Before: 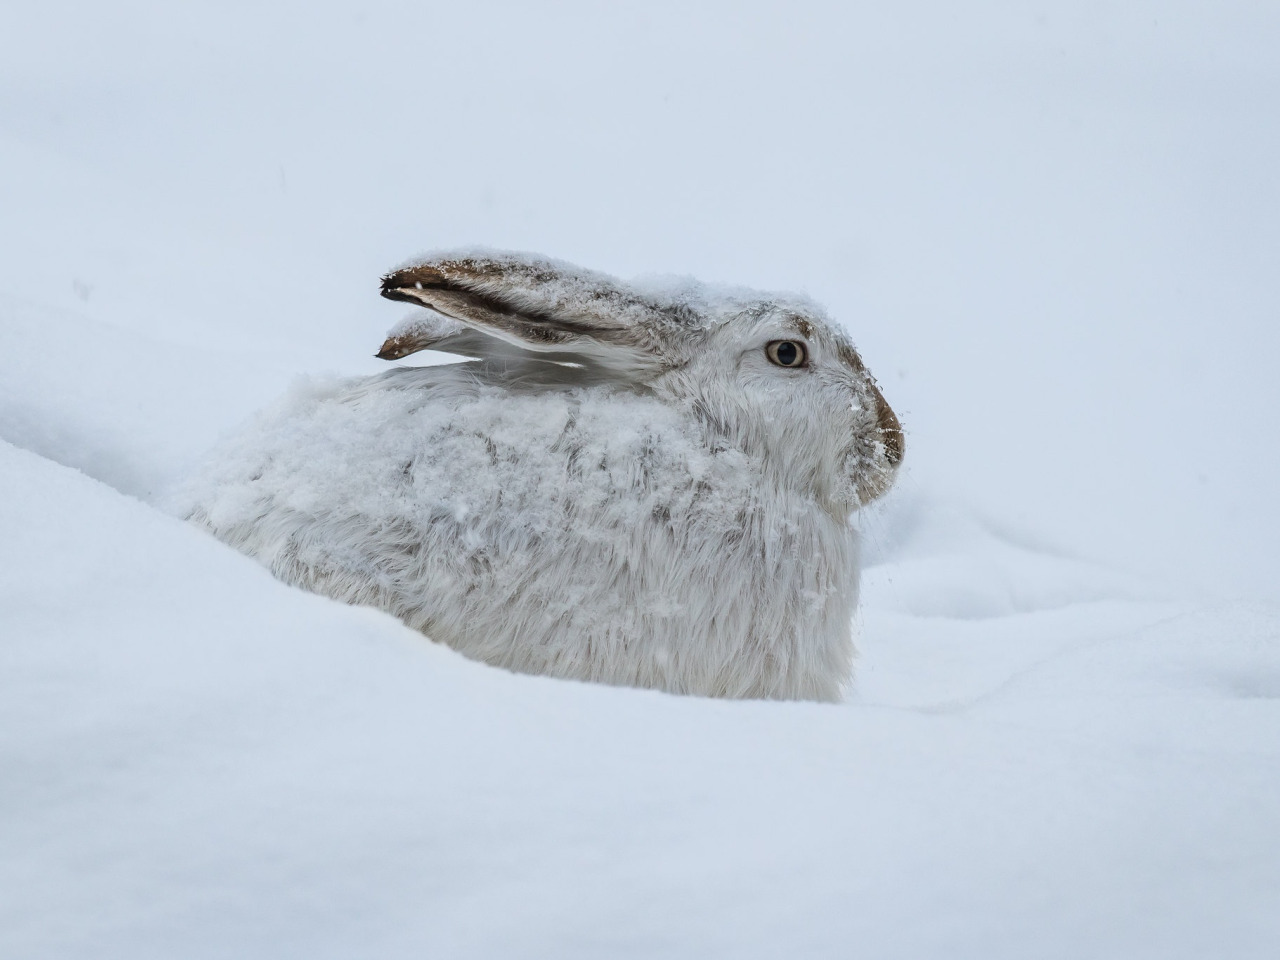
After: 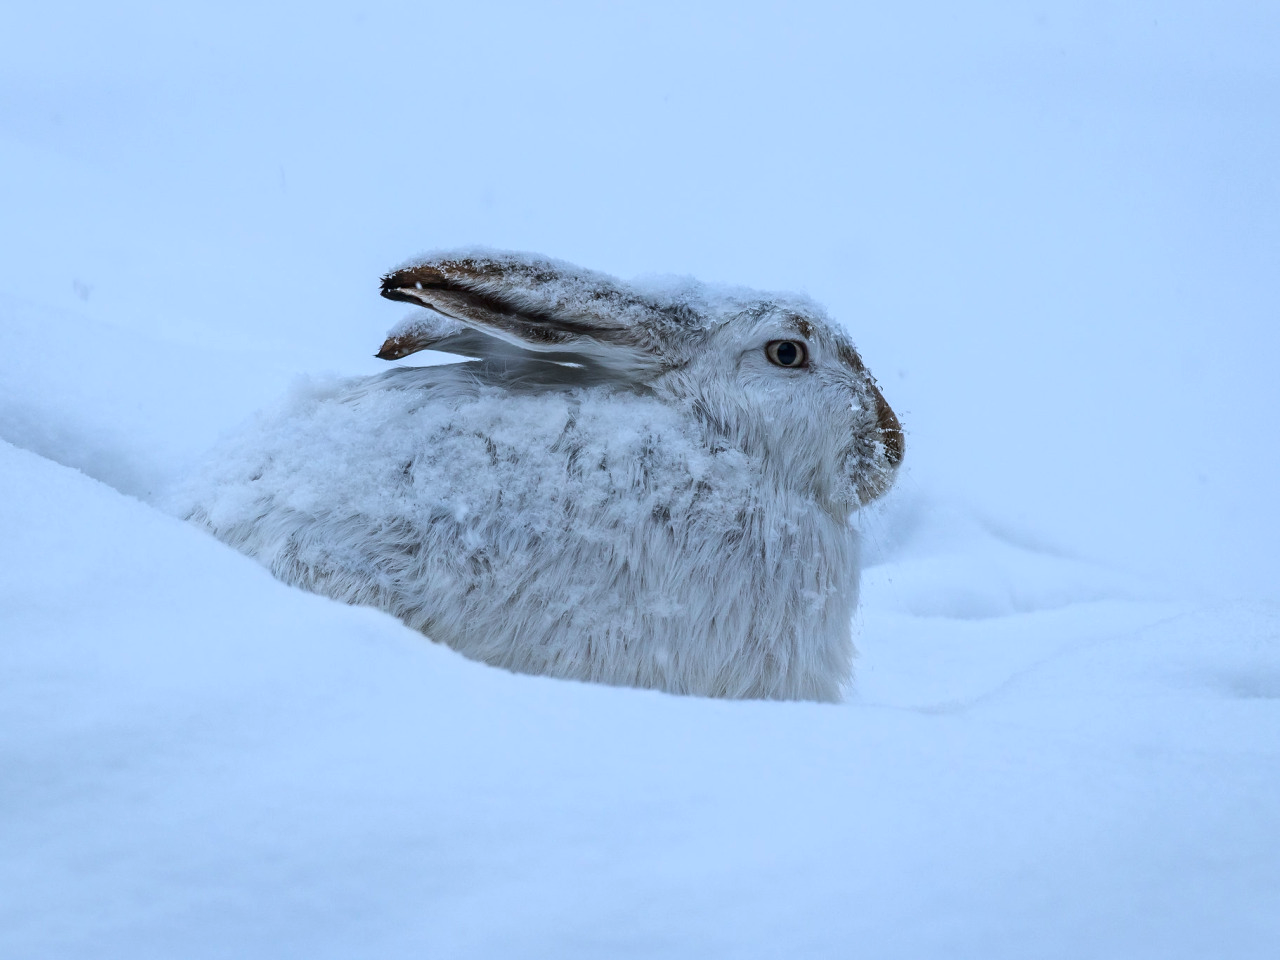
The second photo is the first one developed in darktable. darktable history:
color calibration: x 0.381, y 0.391, temperature 4088.07 K
contrast brightness saturation: contrast 0.065, brightness -0.125, saturation 0.057
